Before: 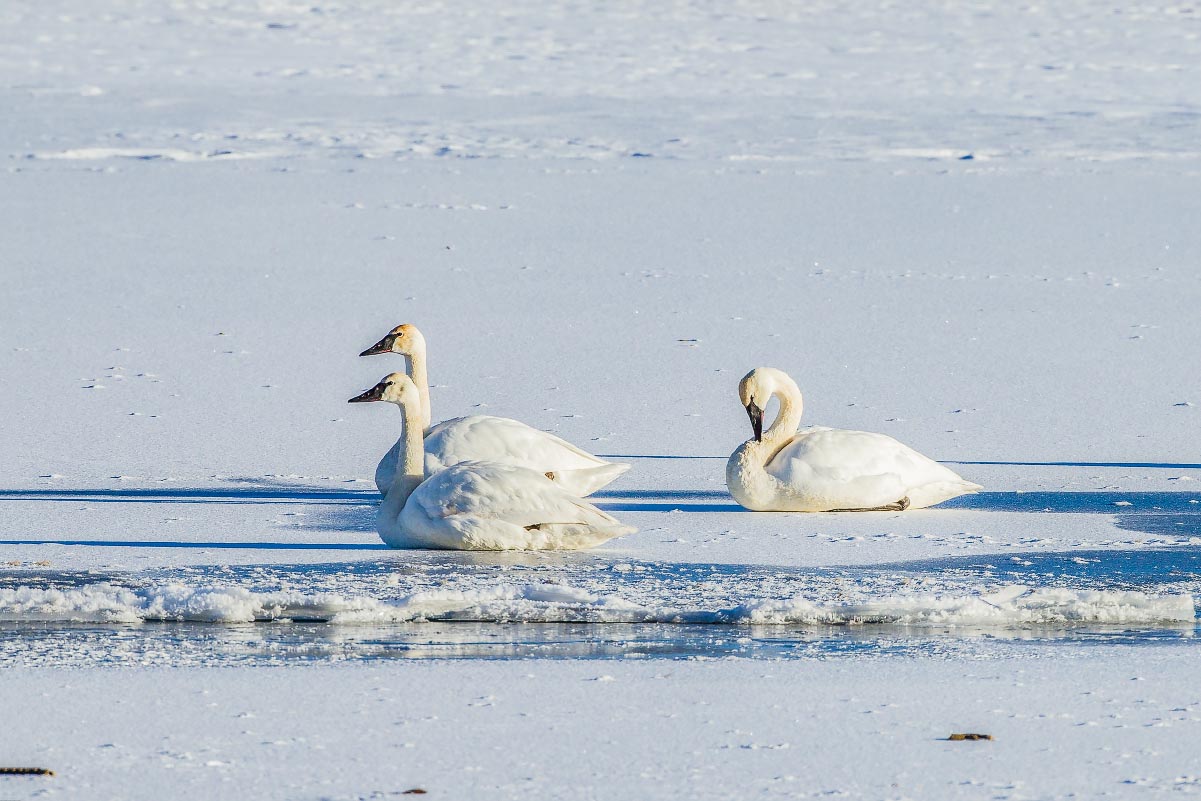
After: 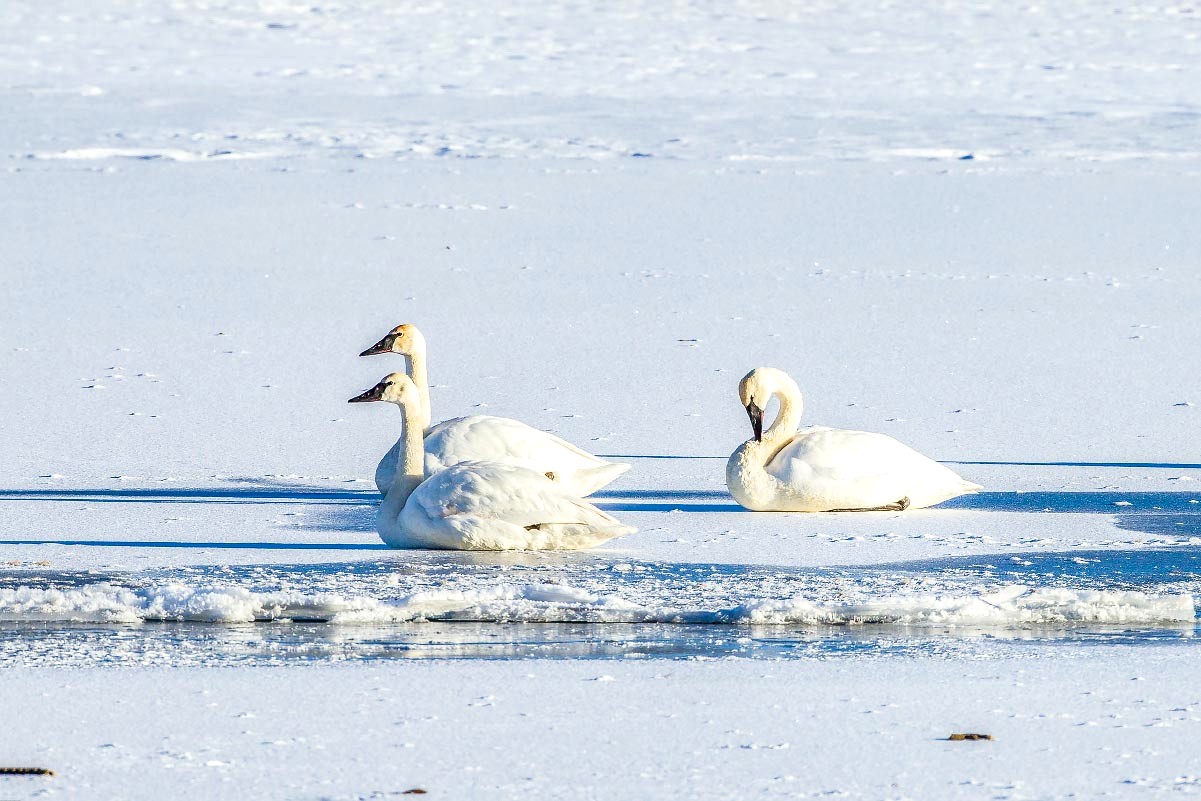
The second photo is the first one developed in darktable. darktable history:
exposure: black level correction 0.003, exposure 0.388 EV, compensate exposure bias true, compensate highlight preservation false
